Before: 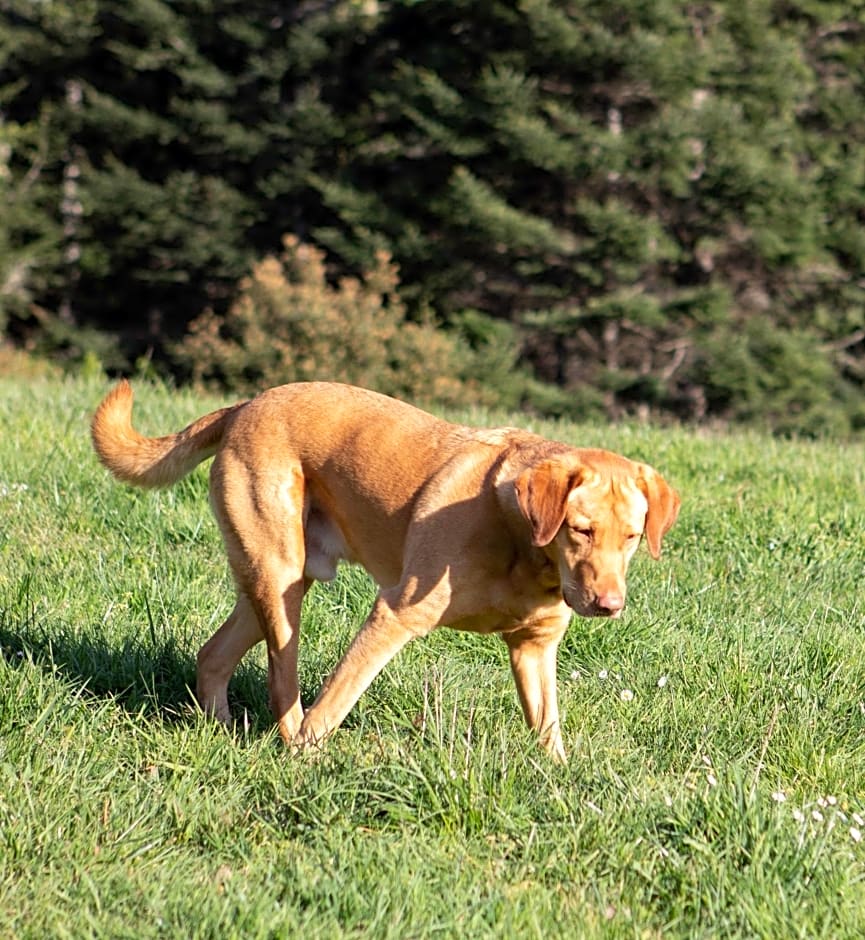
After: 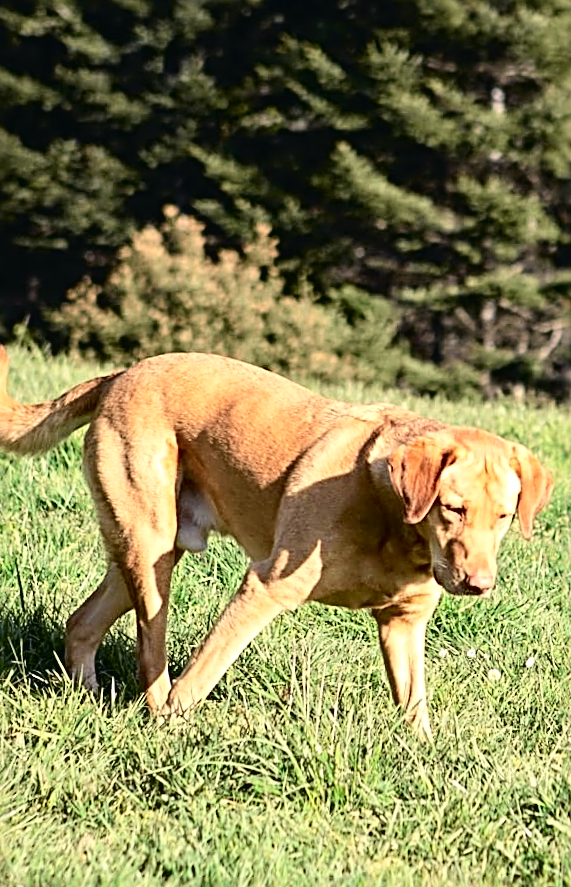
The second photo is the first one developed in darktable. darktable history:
rotate and perspective: rotation 1.57°, crop left 0.018, crop right 0.982, crop top 0.039, crop bottom 0.961
tone curve: curves: ch0 [(0, 0.023) (0.087, 0.065) (0.184, 0.168) (0.45, 0.54) (0.57, 0.683) (0.722, 0.825) (0.877, 0.948) (1, 1)]; ch1 [(0, 0) (0.388, 0.369) (0.44, 0.45) (0.495, 0.491) (0.534, 0.528) (0.657, 0.655) (1, 1)]; ch2 [(0, 0) (0.353, 0.317) (0.408, 0.427) (0.5, 0.497) (0.534, 0.544) (0.576, 0.605) (0.625, 0.631) (1, 1)], color space Lab, independent channels, preserve colors none
crop and rotate: left 14.385%, right 18.948%
sharpen: radius 4
